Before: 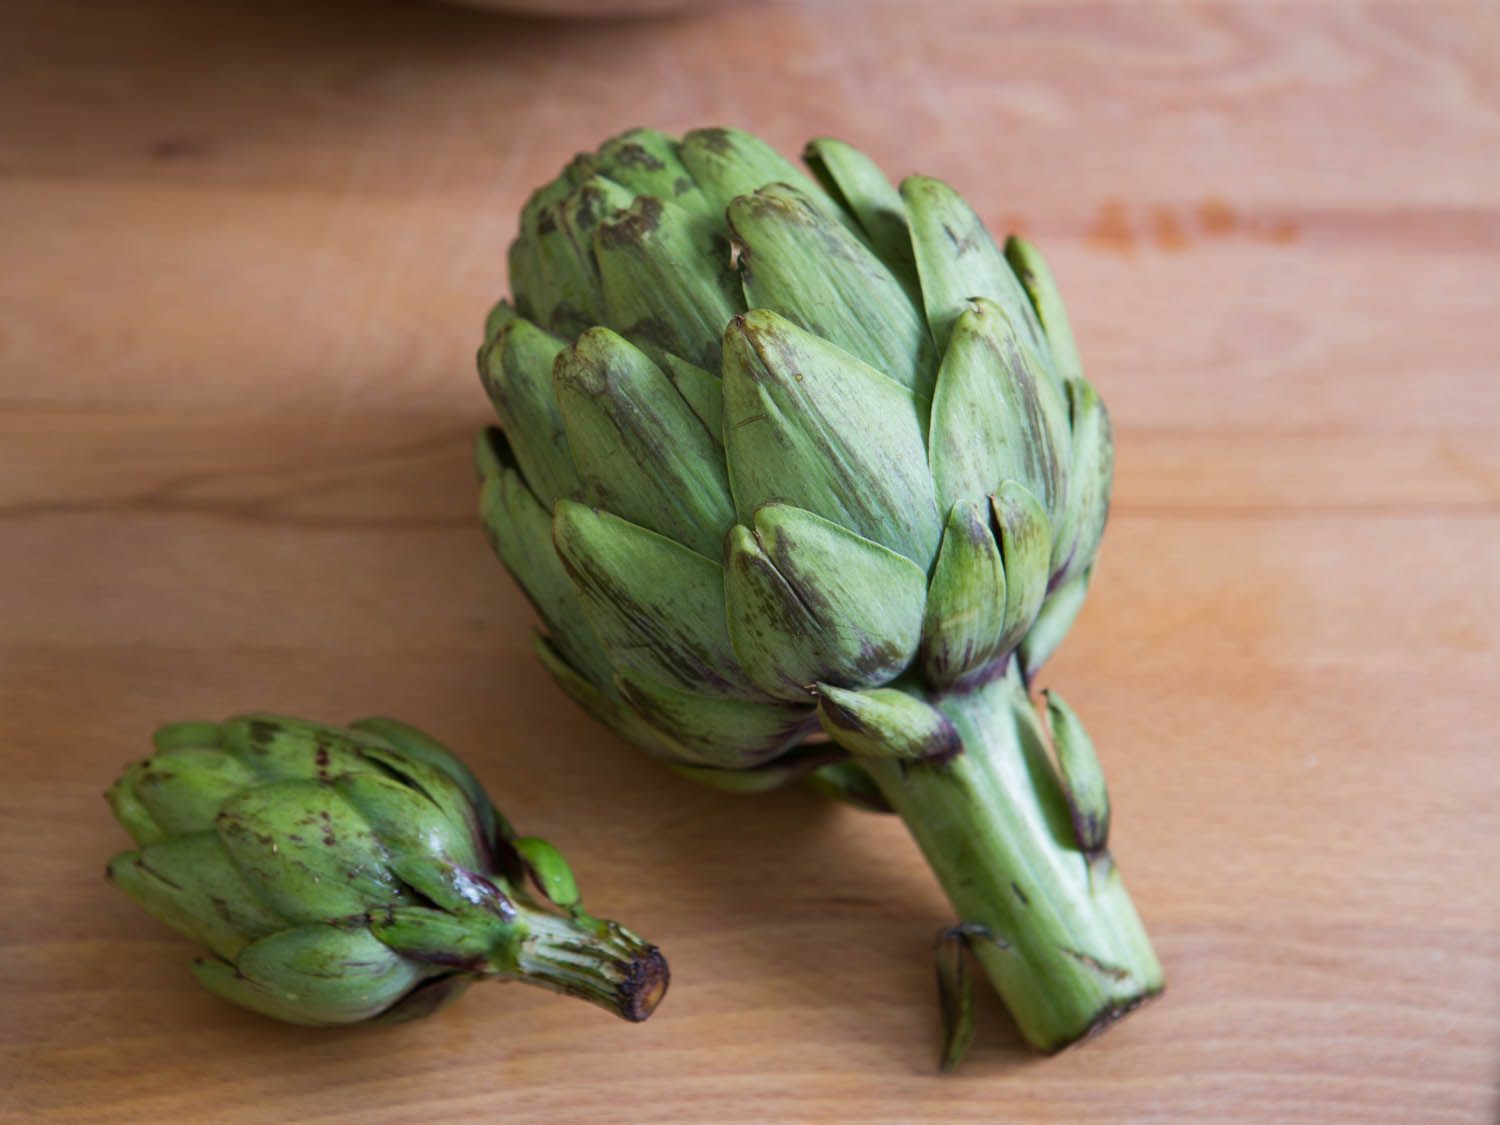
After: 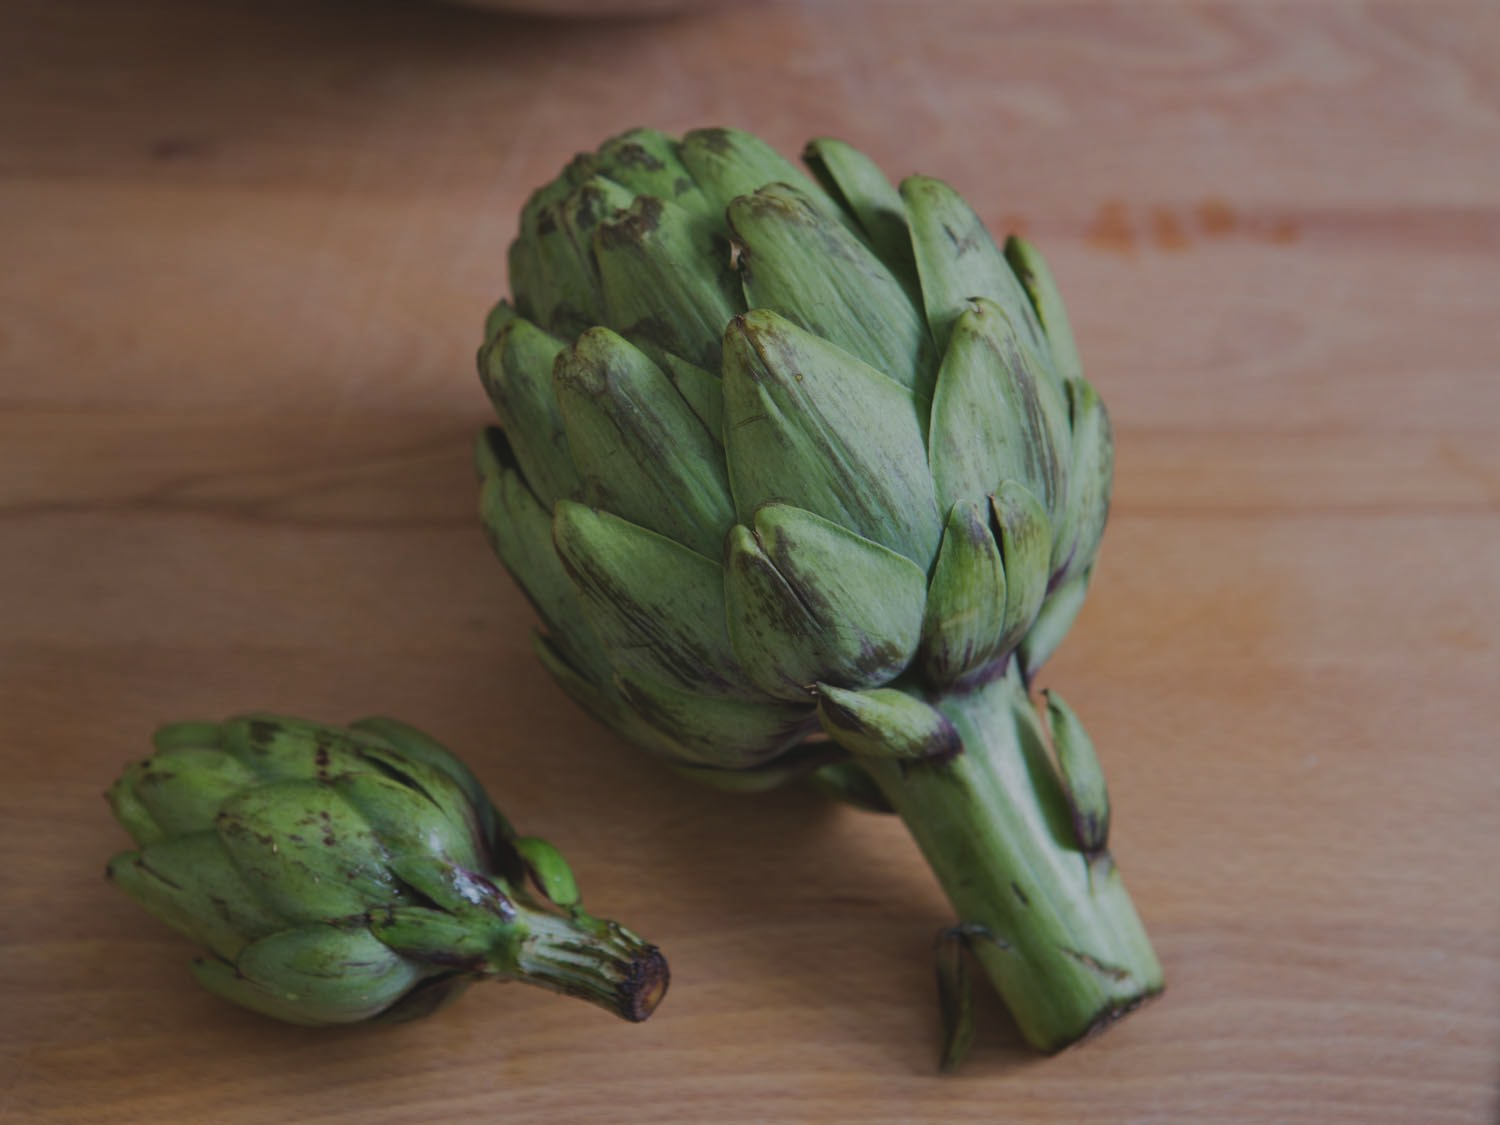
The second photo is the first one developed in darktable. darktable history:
shadows and highlights: shadows 37.27, highlights -28.18, soften with gaussian
exposure: black level correction -0.016, exposure -1.018 EV, compensate highlight preservation false
